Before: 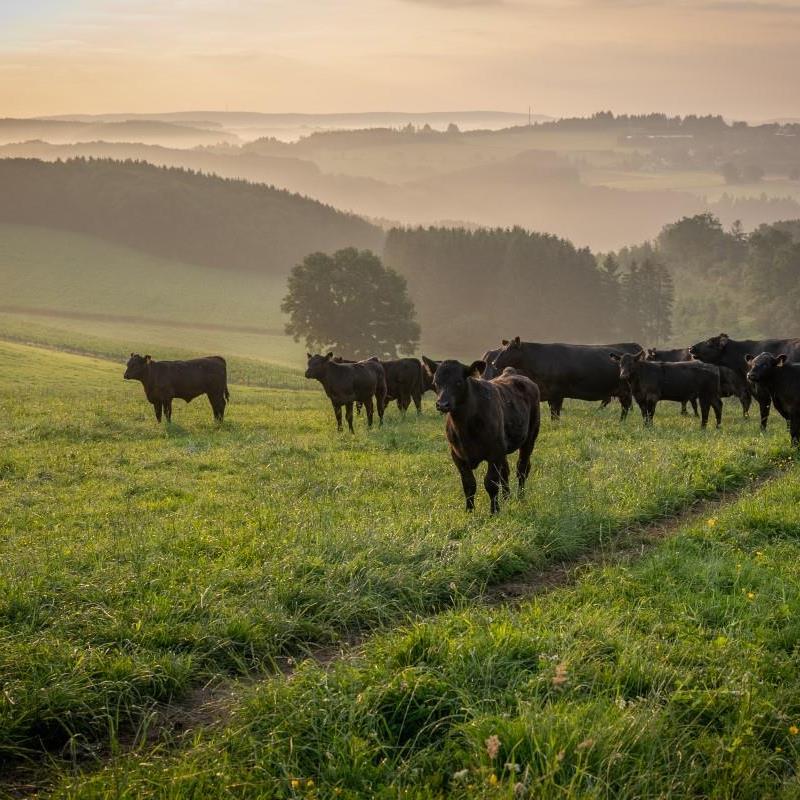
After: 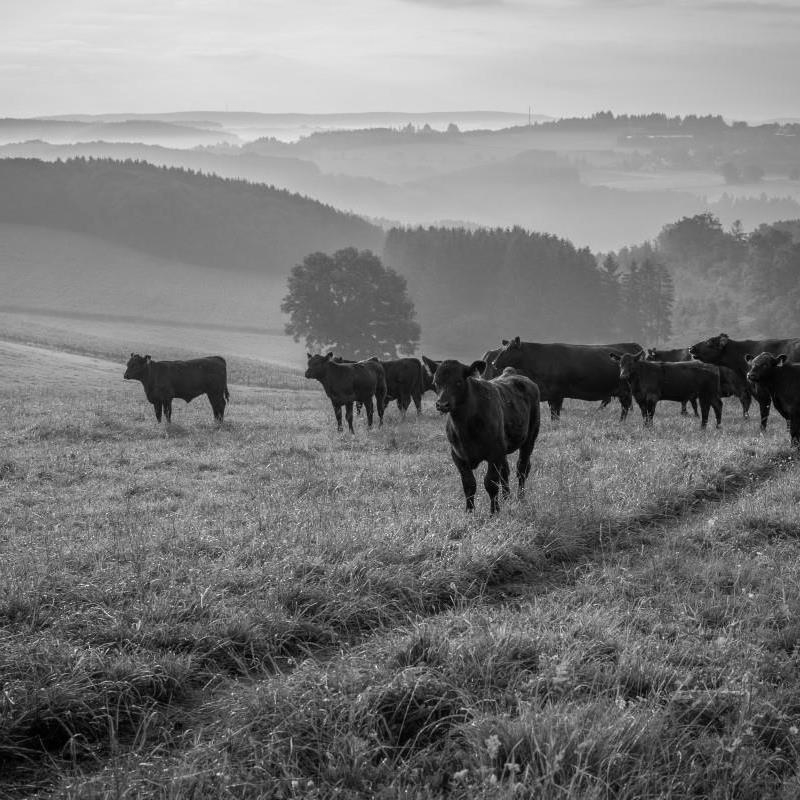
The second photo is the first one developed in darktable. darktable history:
white balance: red 1.123, blue 0.83
contrast brightness saturation: saturation -1
